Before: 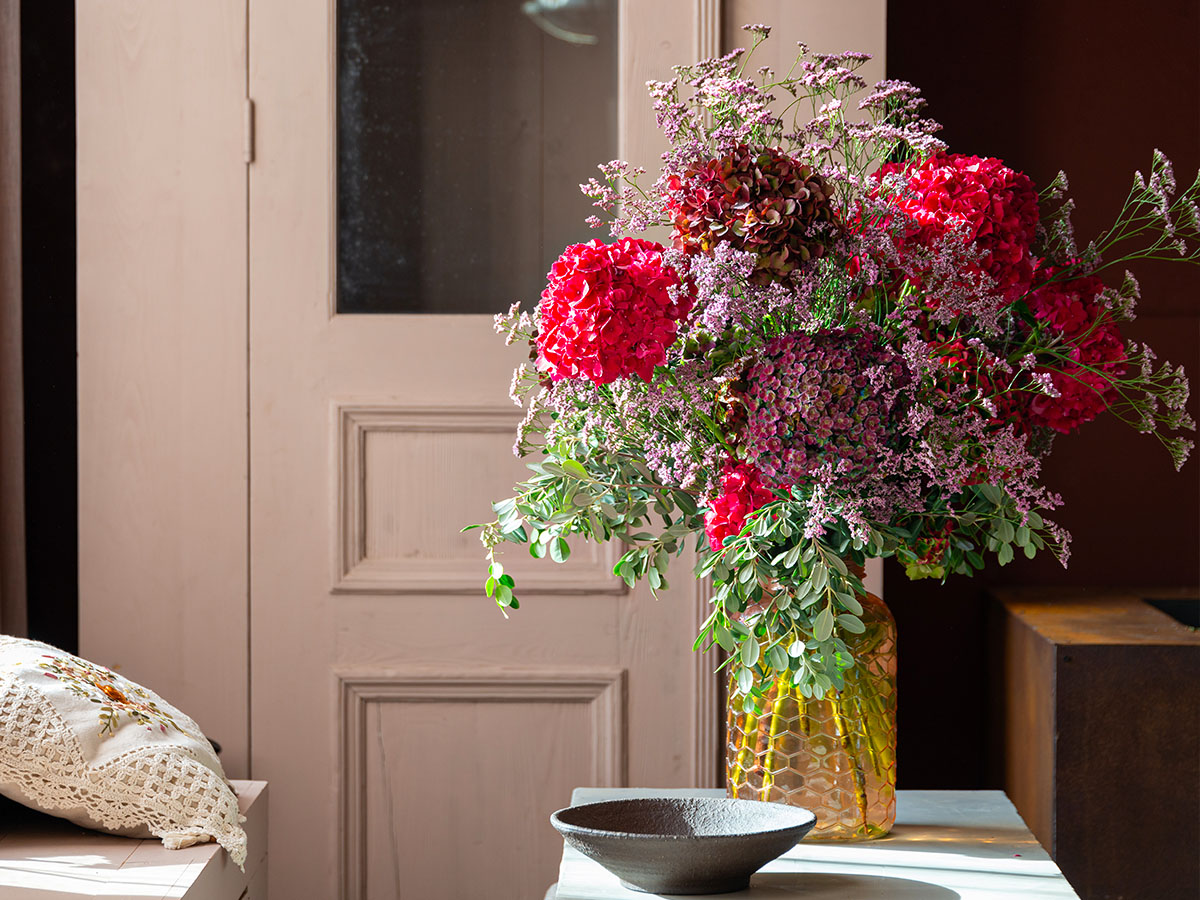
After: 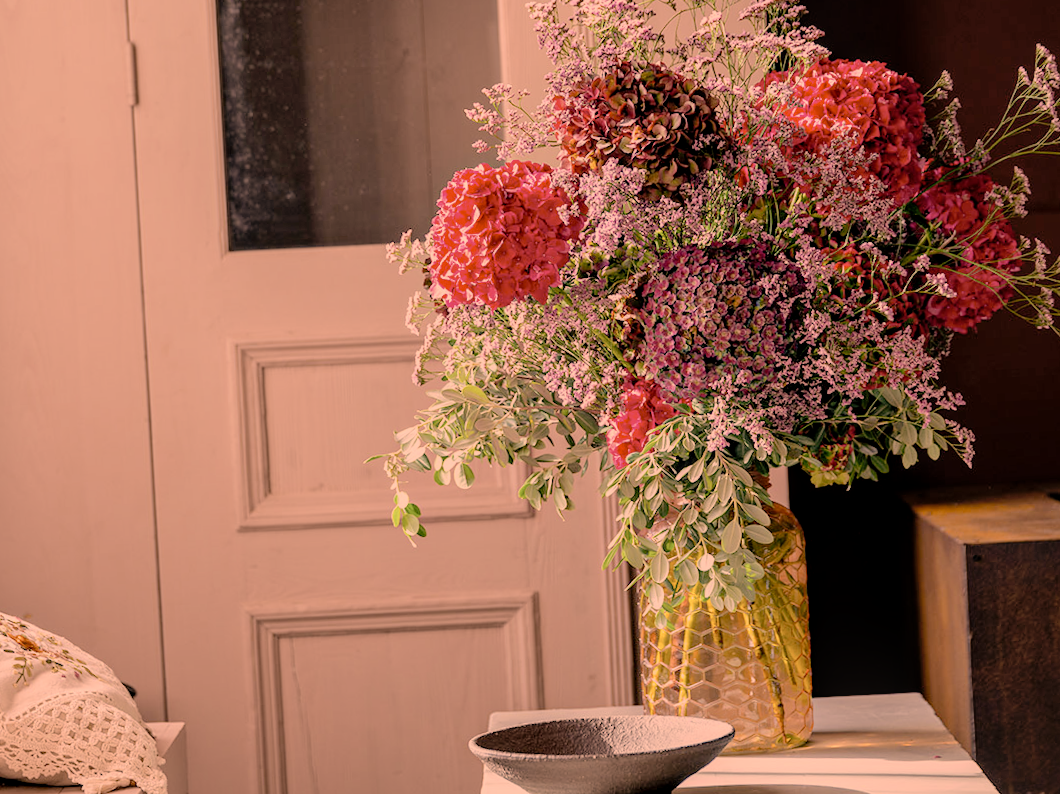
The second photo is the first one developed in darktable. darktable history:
contrast brightness saturation: contrast 0.044, saturation 0.161
filmic rgb: black relative exposure -7.65 EV, white relative exposure 4.56 EV, hardness 3.61
crop and rotate: angle 3.02°, left 5.577%, top 5.683%
local contrast: on, module defaults
color correction: highlights a* 39.67, highlights b* 39.72, saturation 0.692
tone curve: curves: ch0 [(0, 0) (0.004, 0.008) (0.077, 0.156) (0.169, 0.29) (0.774, 0.774) (1, 1)], preserve colors none
